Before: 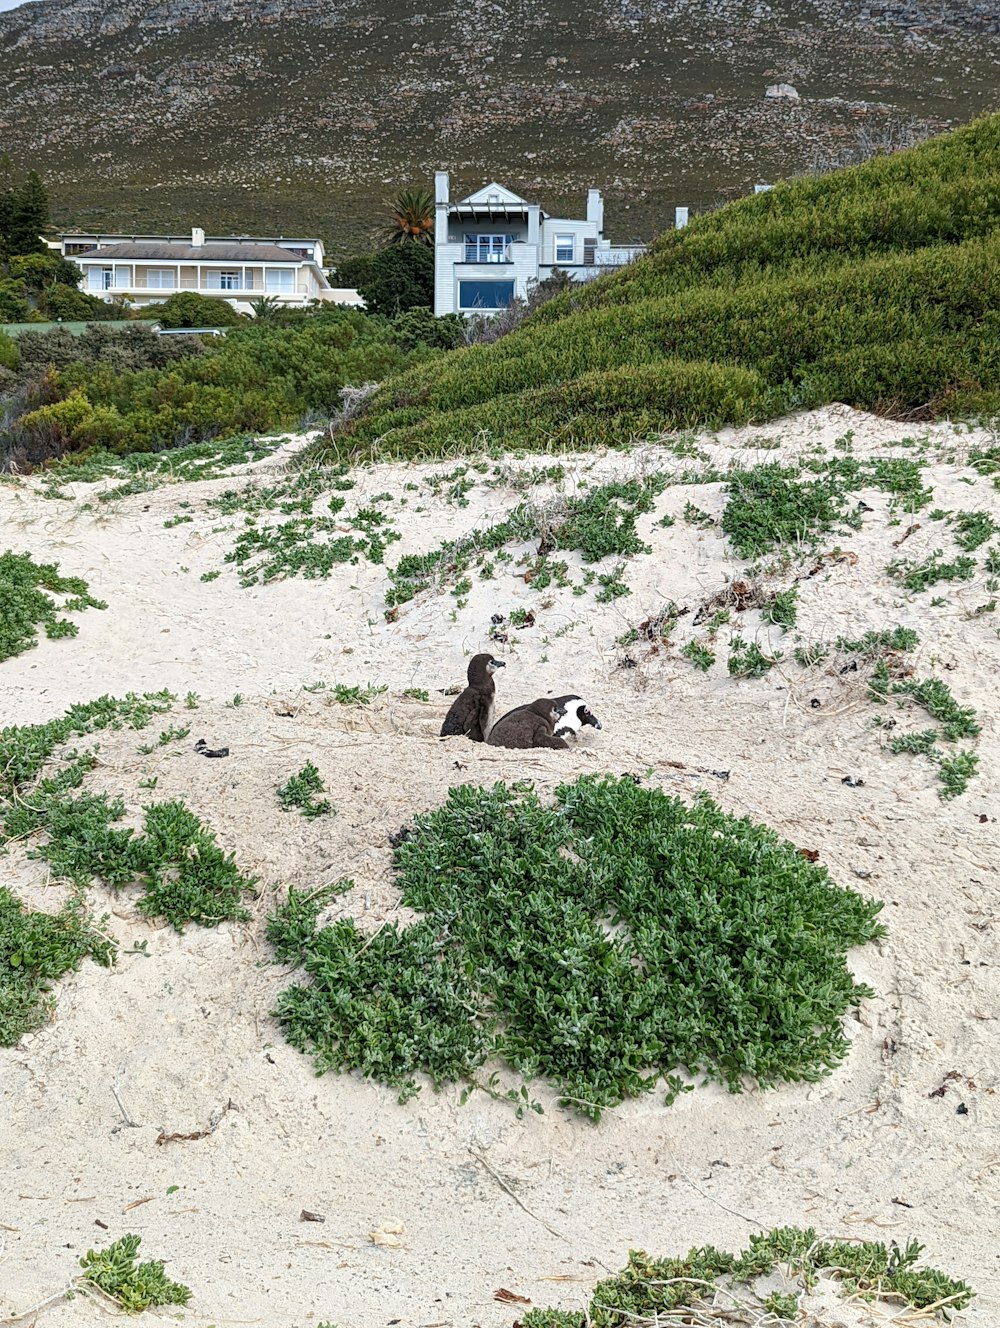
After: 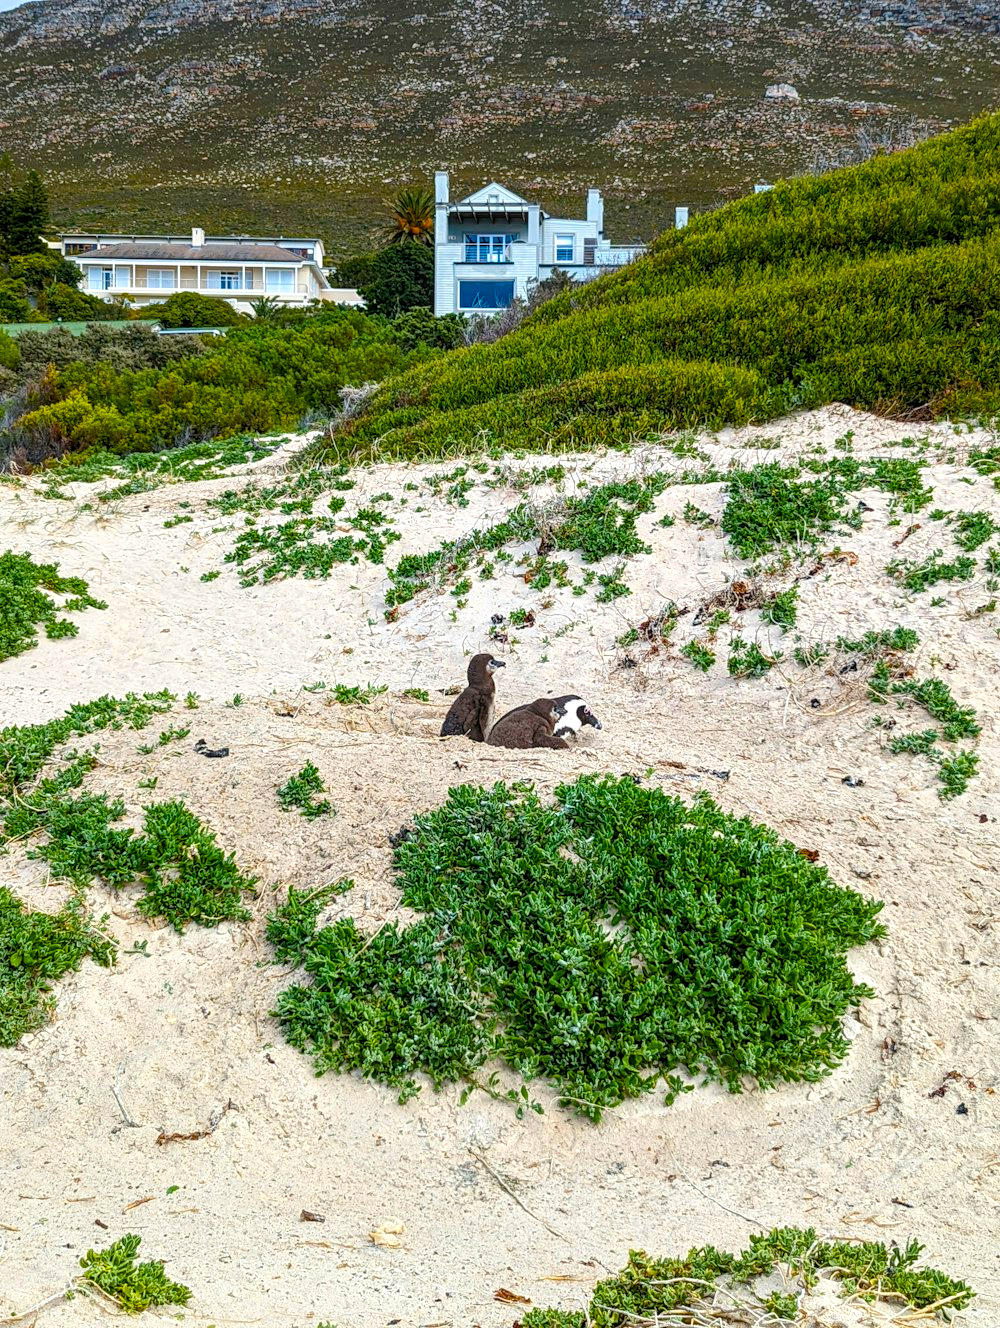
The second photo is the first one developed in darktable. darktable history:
local contrast: on, module defaults
color balance rgb: linear chroma grading › global chroma 14.789%, perceptual saturation grading › global saturation 36.516%, perceptual saturation grading › shadows 35.785%, perceptual brilliance grading › global brilliance 2.678%, global vibrance 20%
